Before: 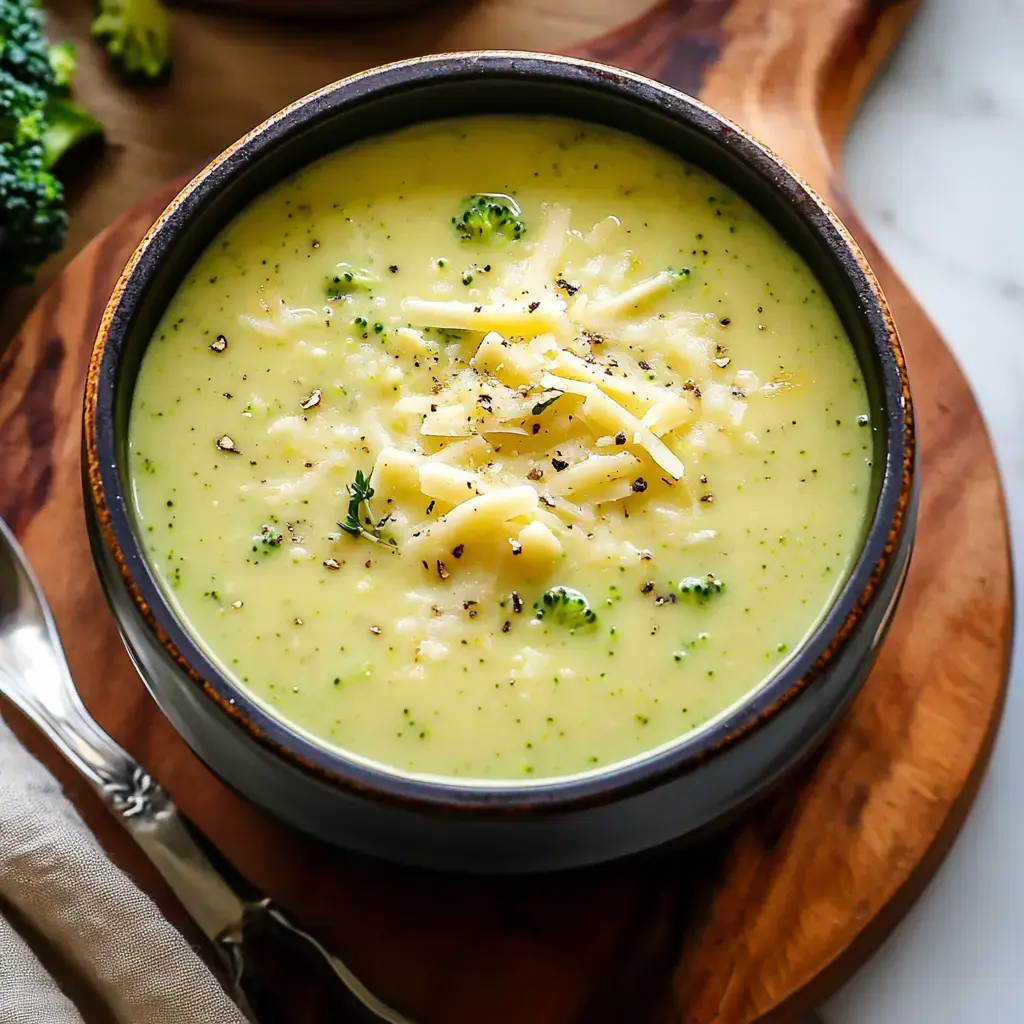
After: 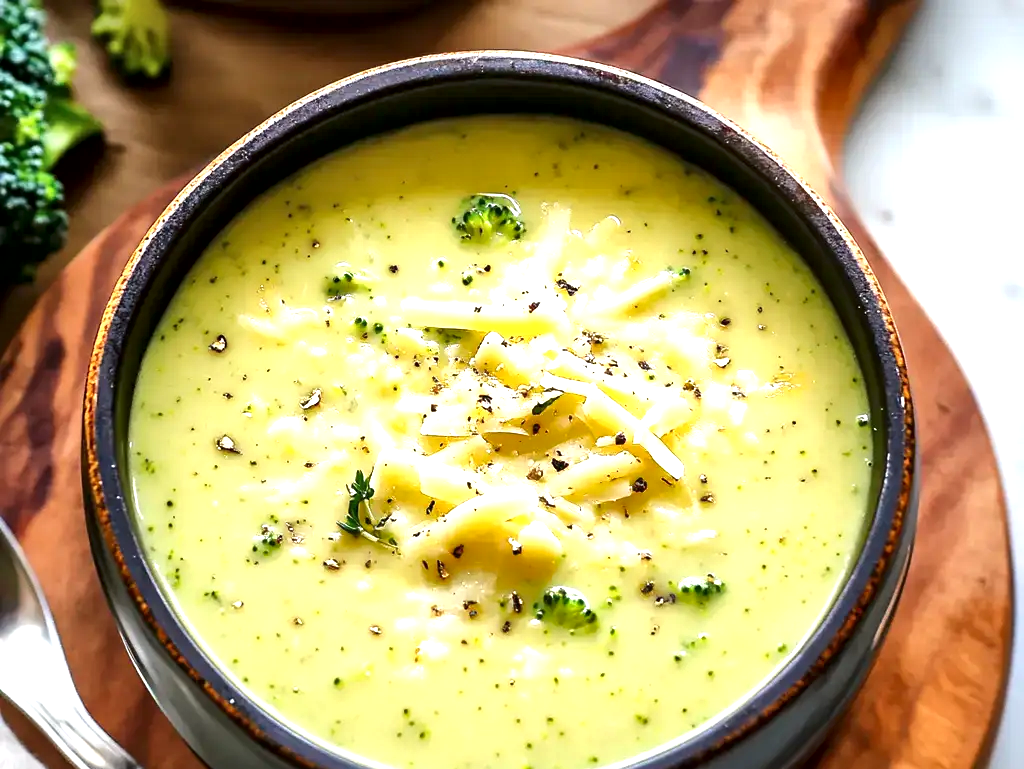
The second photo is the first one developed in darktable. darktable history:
exposure: black level correction 0, exposure 0.693 EV, compensate highlight preservation false
crop: bottom 24.834%
local contrast: mode bilateral grid, contrast 99, coarseness 100, detail 165%, midtone range 0.2
vignetting: fall-off start 116.49%, fall-off radius 58.63%
